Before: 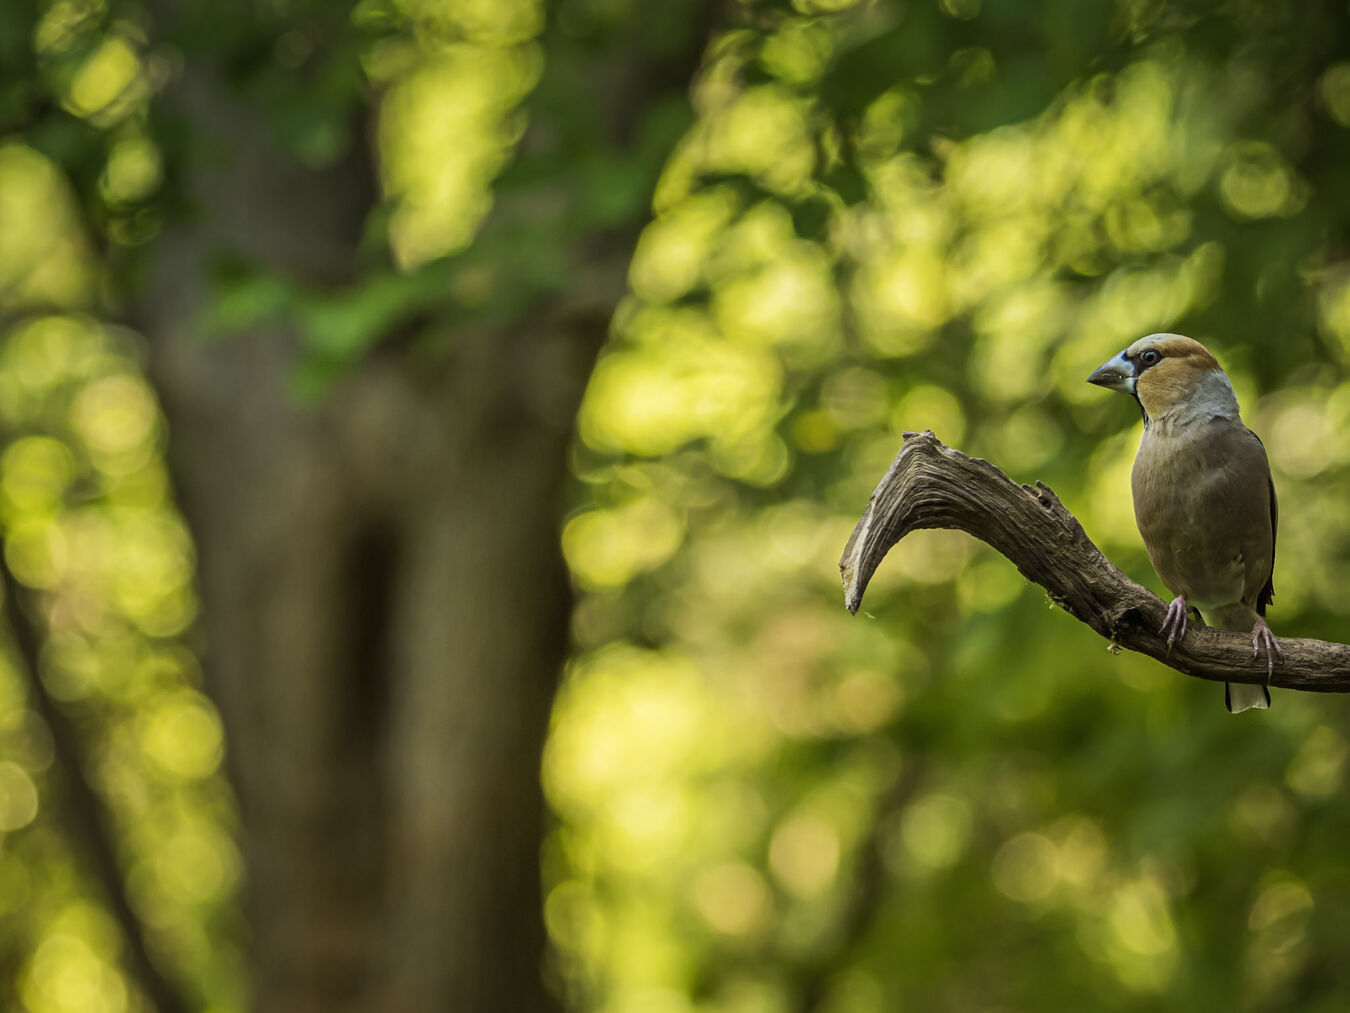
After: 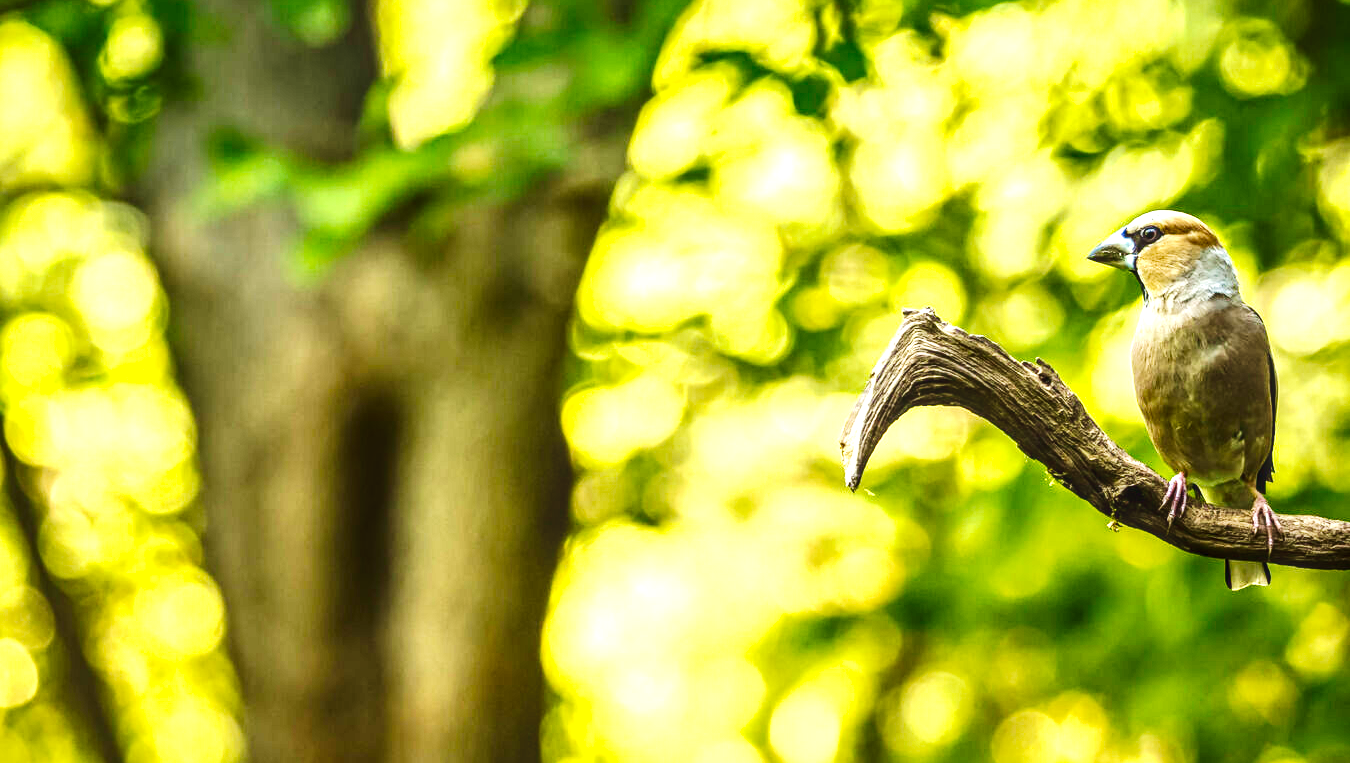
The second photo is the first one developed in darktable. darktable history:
crop and rotate: top 12.226%, bottom 12.394%
exposure: black level correction 0, exposure 2.14 EV, compensate highlight preservation false
contrast brightness saturation: contrast 0.131, brightness -0.225, saturation 0.137
tone curve: curves: ch0 [(0, 0.023) (0.184, 0.168) (0.491, 0.519) (0.748, 0.765) (1, 0.919)]; ch1 [(0, 0) (0.179, 0.173) (0.322, 0.32) (0.424, 0.424) (0.496, 0.501) (0.563, 0.586) (0.761, 0.803) (1, 1)]; ch2 [(0, 0) (0.434, 0.447) (0.483, 0.487) (0.557, 0.541) (0.697, 0.68) (1, 1)], preserve colors none
local contrast: on, module defaults
shadows and highlights: shadows 36.58, highlights -26.96, soften with gaussian
velvia: on, module defaults
